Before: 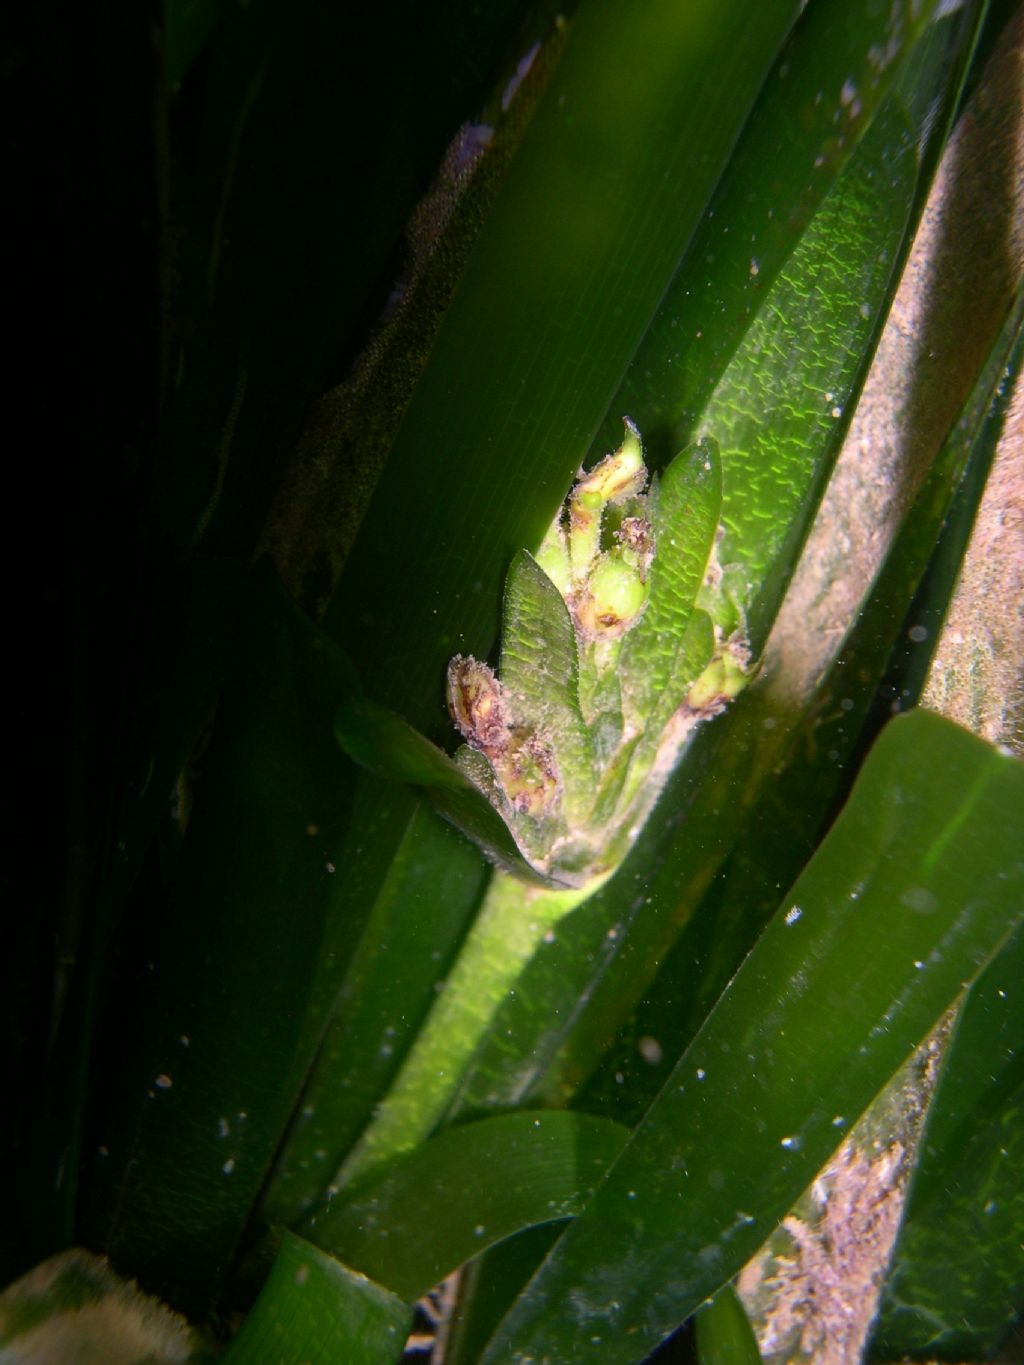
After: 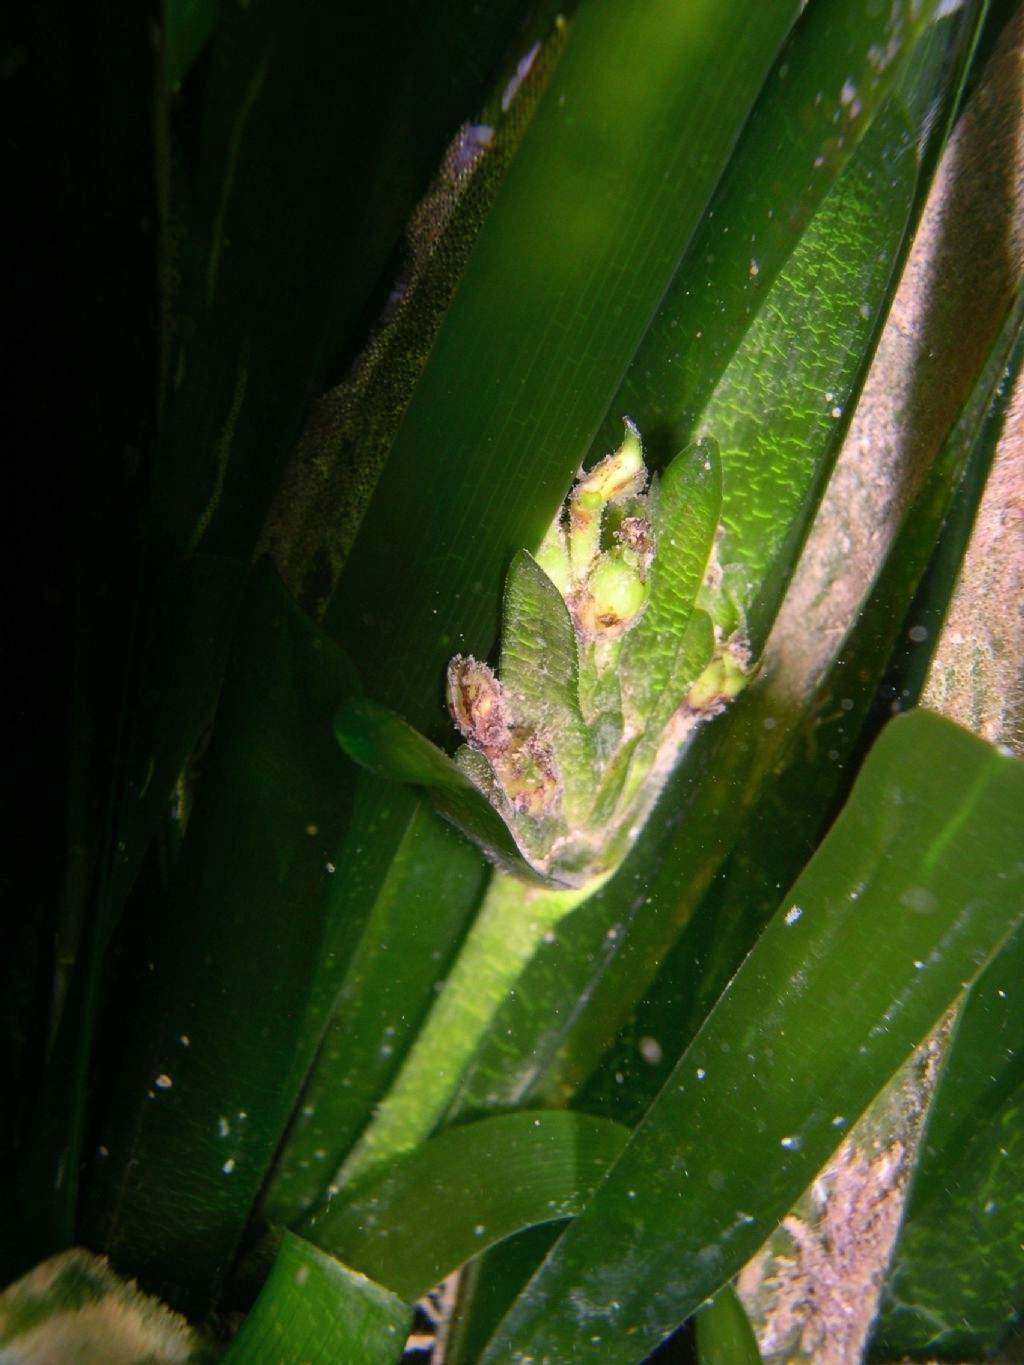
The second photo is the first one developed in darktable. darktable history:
shadows and highlights: shadows 52.57, soften with gaussian
